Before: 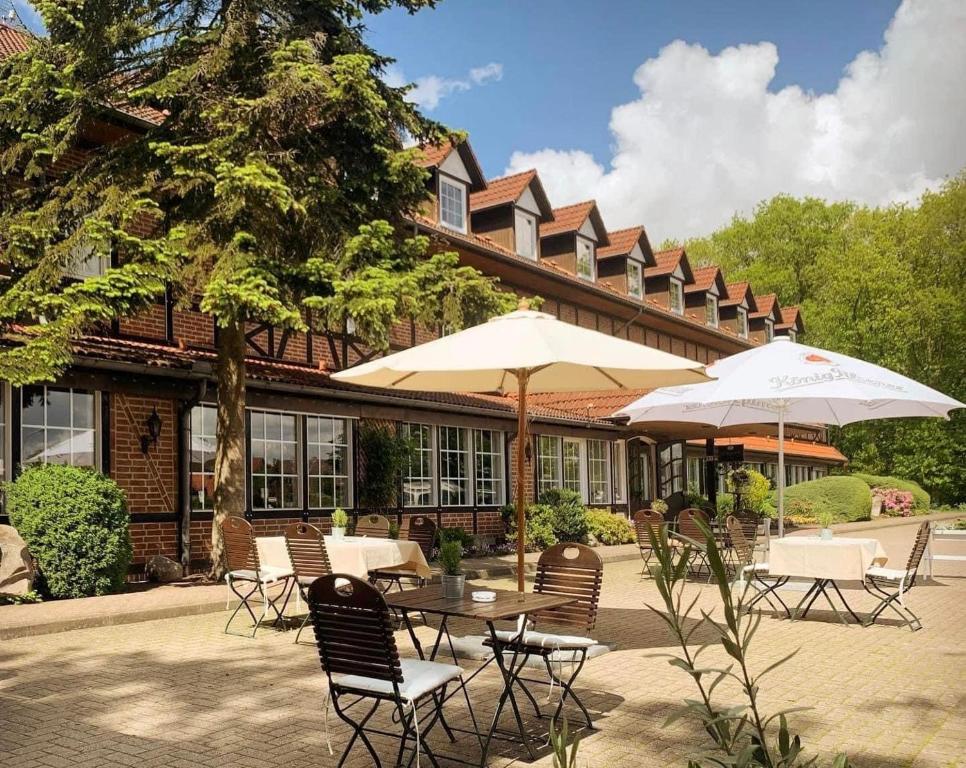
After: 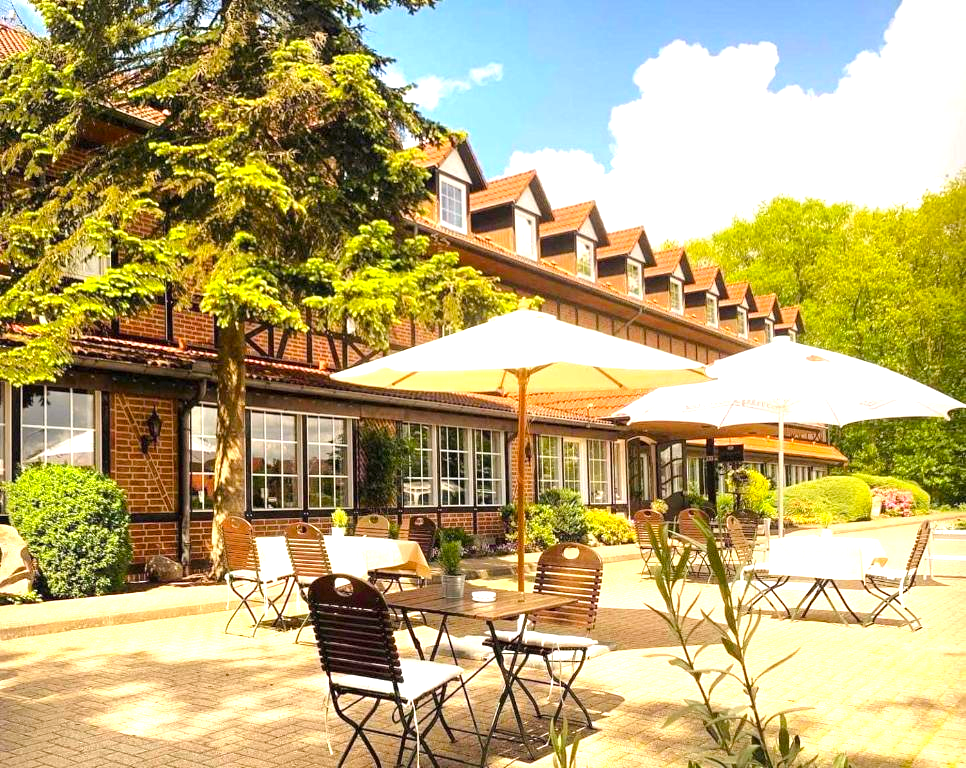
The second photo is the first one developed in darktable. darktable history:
color balance rgb: shadows lift › chroma 2.021%, shadows lift › hue 49.3°, highlights gain › chroma 1.068%, highlights gain › hue 60.09°, perceptual saturation grading › global saturation 25.52%, perceptual brilliance grading › mid-tones 9.164%, perceptual brilliance grading › shadows 15.33%
exposure: black level correction 0, exposure 1.2 EV, compensate highlight preservation false
